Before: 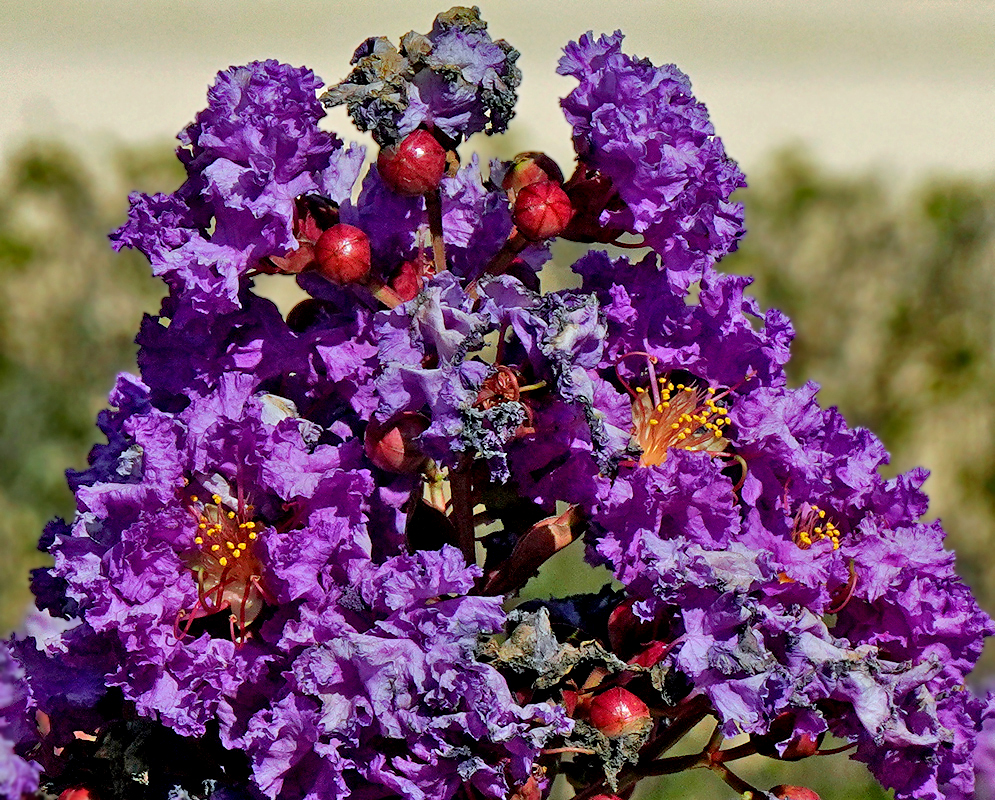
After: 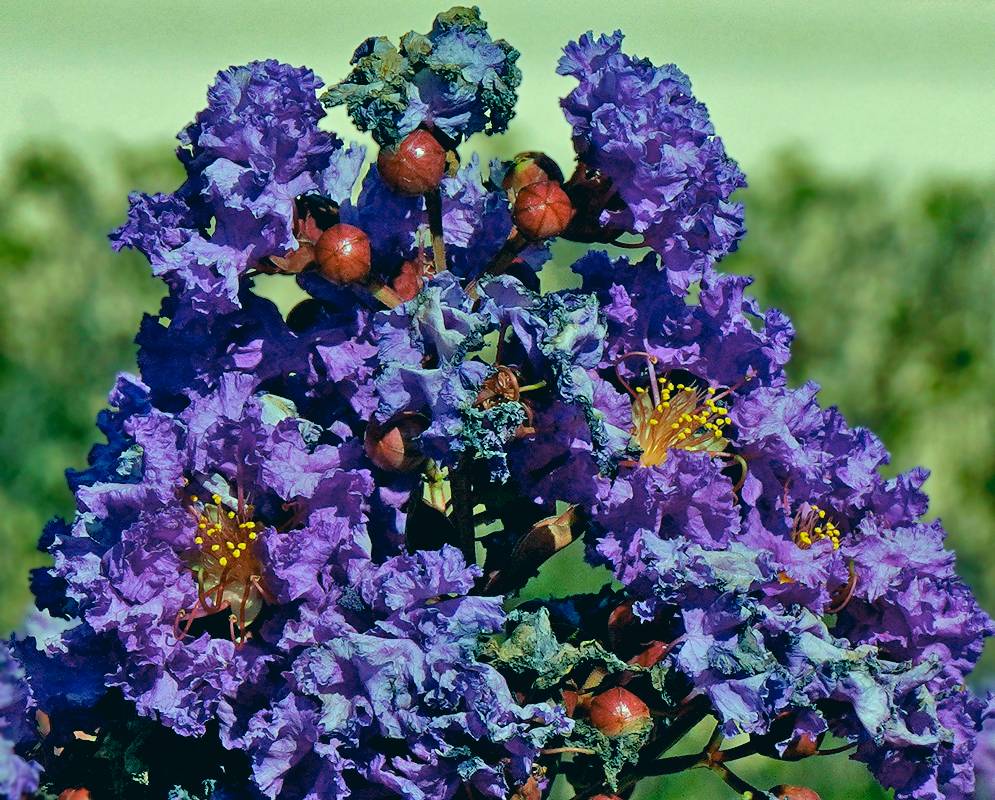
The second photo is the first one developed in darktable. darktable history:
color correction: highlights a* -19.7, highlights b* 9.8, shadows a* -20.64, shadows b* -10.08
